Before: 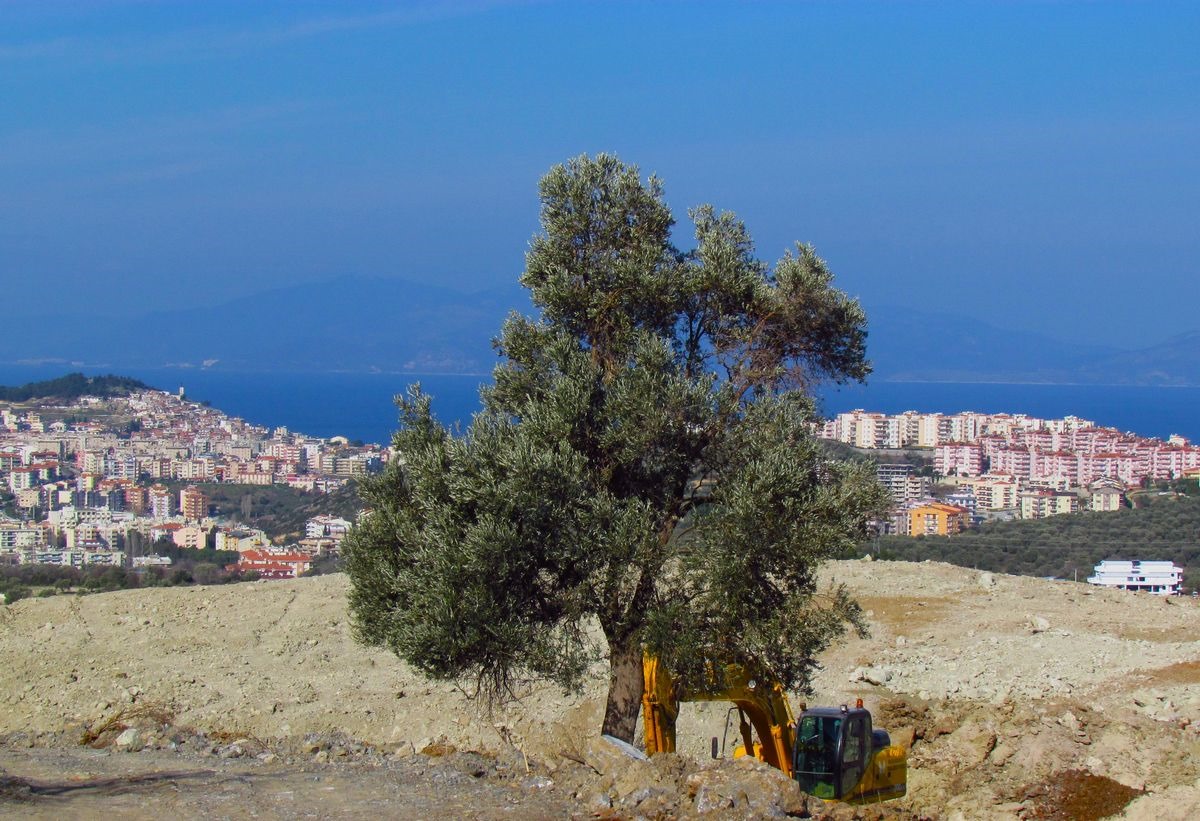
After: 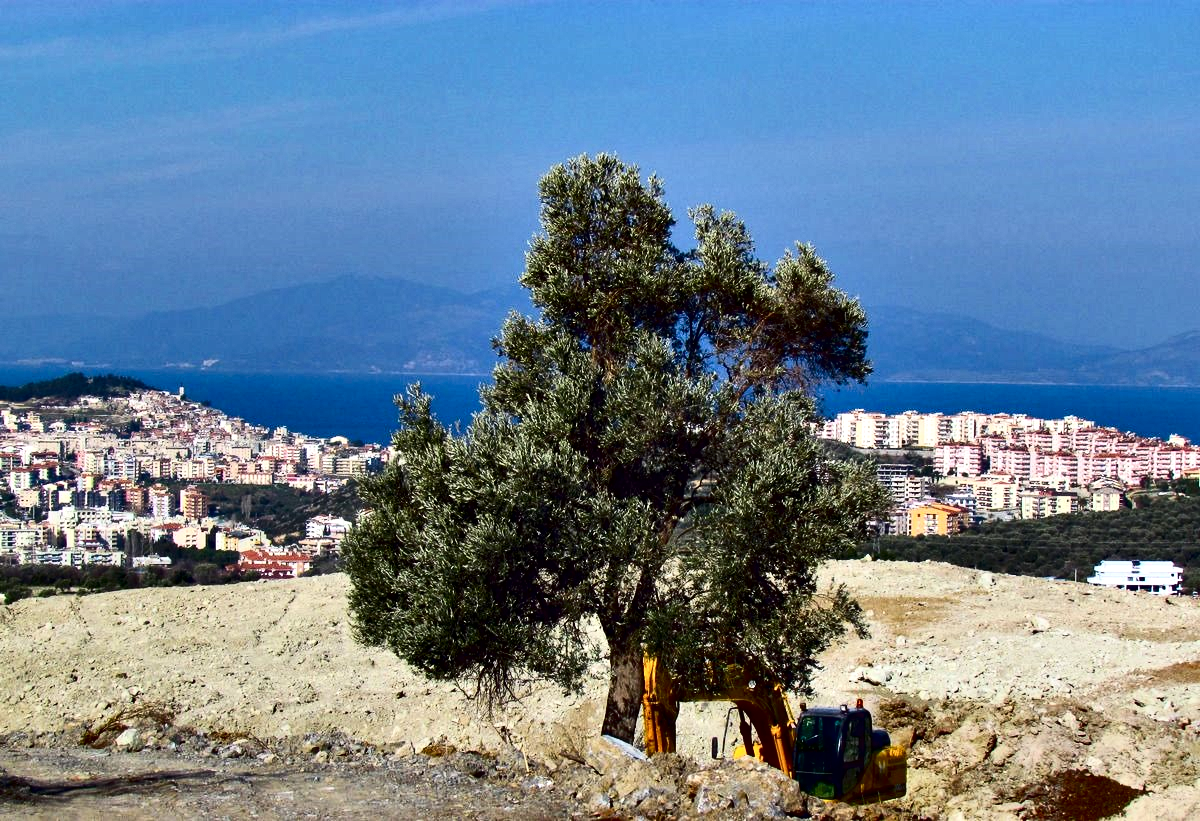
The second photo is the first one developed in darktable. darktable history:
contrast brightness saturation: contrast 0.28
contrast equalizer: octaves 7, y [[0.6 ×6], [0.55 ×6], [0 ×6], [0 ×6], [0 ×6]]
